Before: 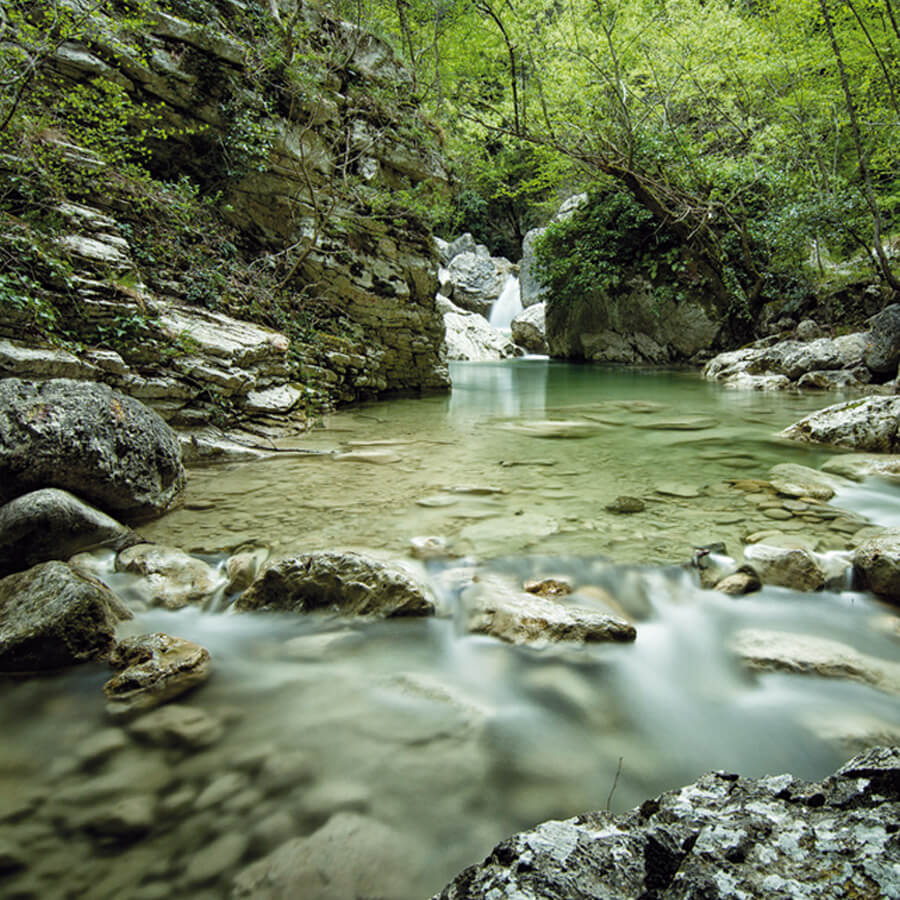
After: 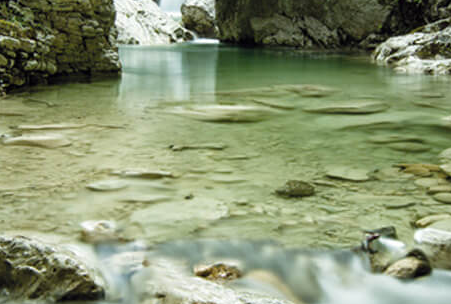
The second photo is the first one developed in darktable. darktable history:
crop: left 36.727%, top 35.202%, right 13.071%, bottom 30.938%
